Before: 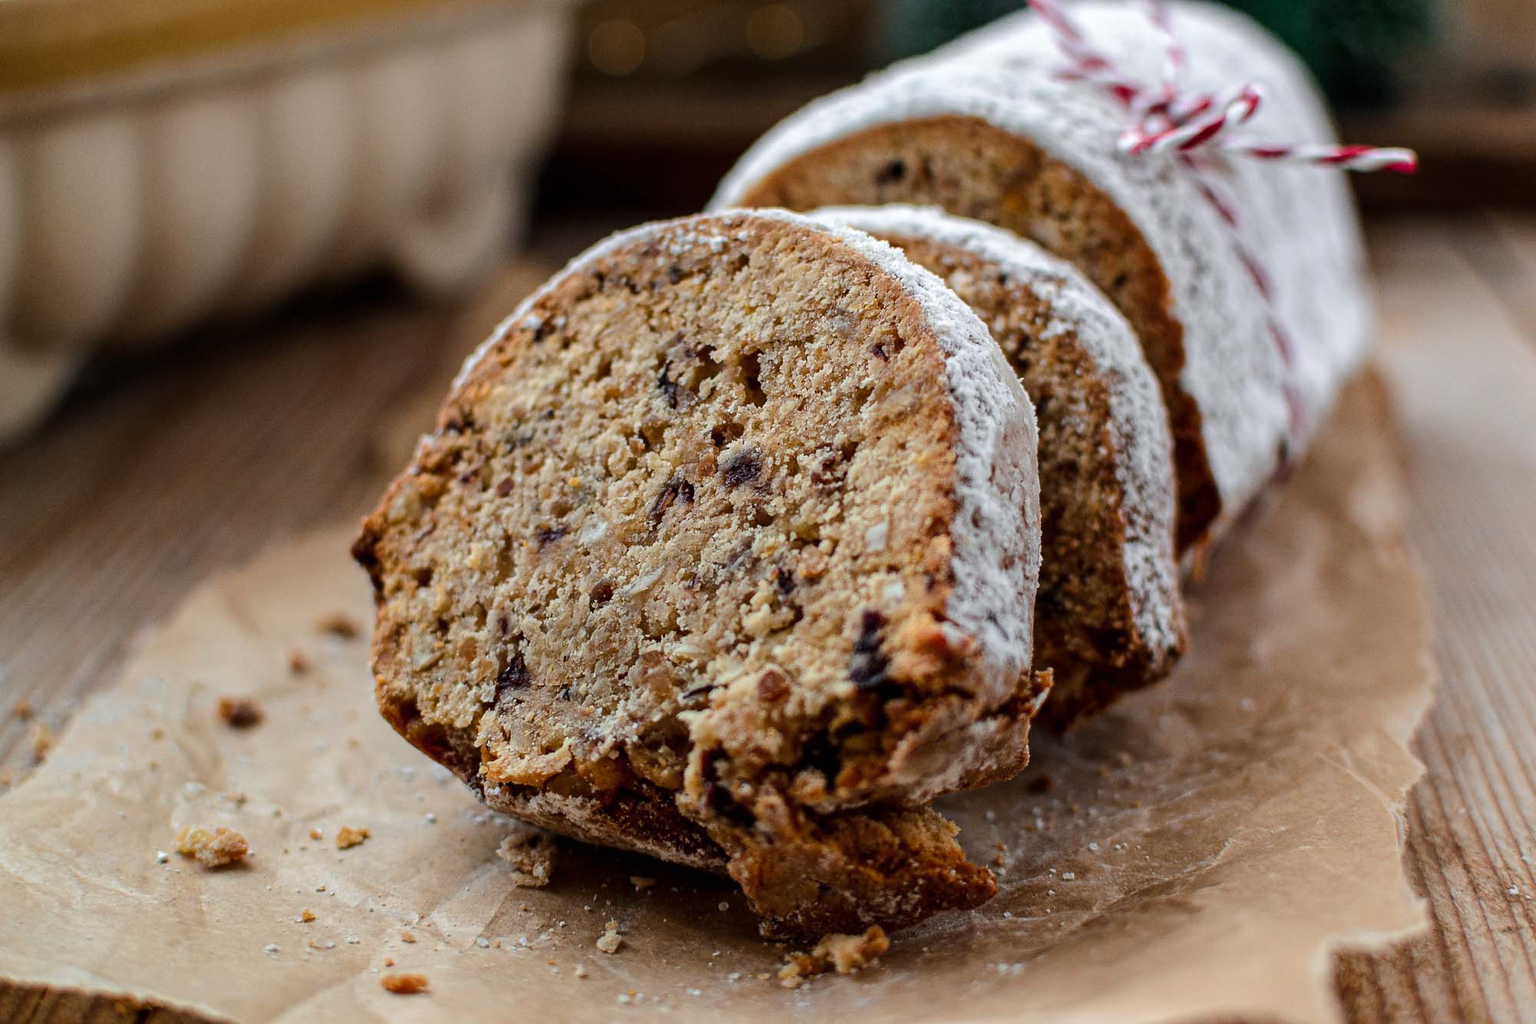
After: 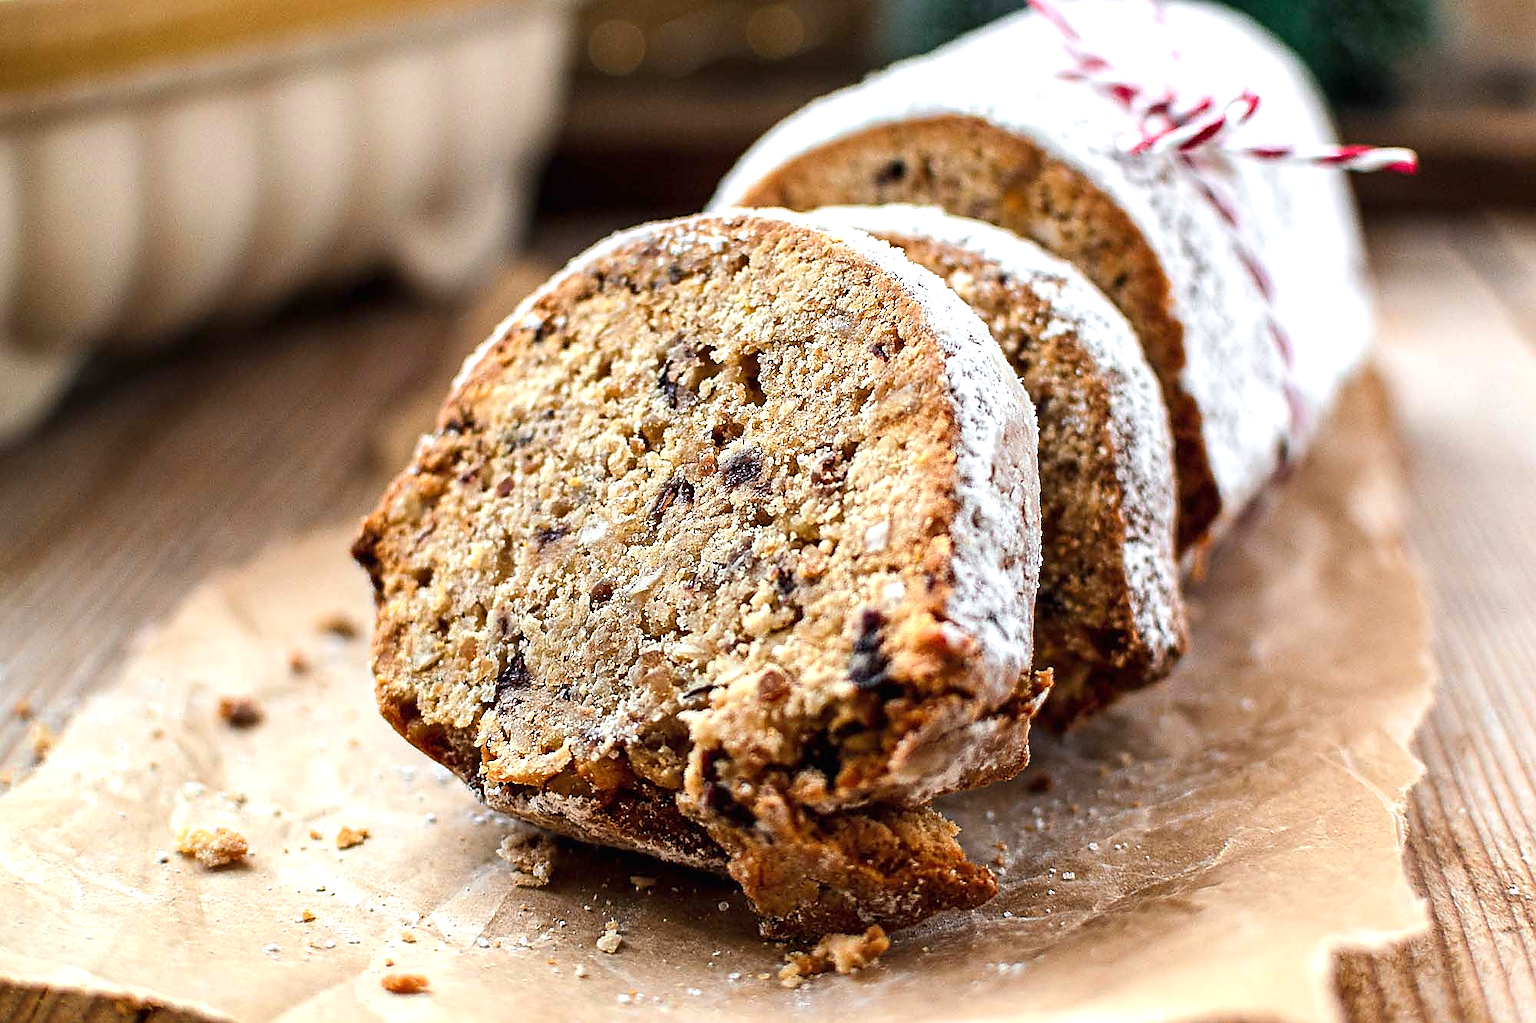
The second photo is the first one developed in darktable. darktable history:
exposure: black level correction 0, exposure 1 EV, compensate exposure bias true, compensate highlight preservation false
sharpen: radius 1.4, amount 1.25, threshold 0.7
